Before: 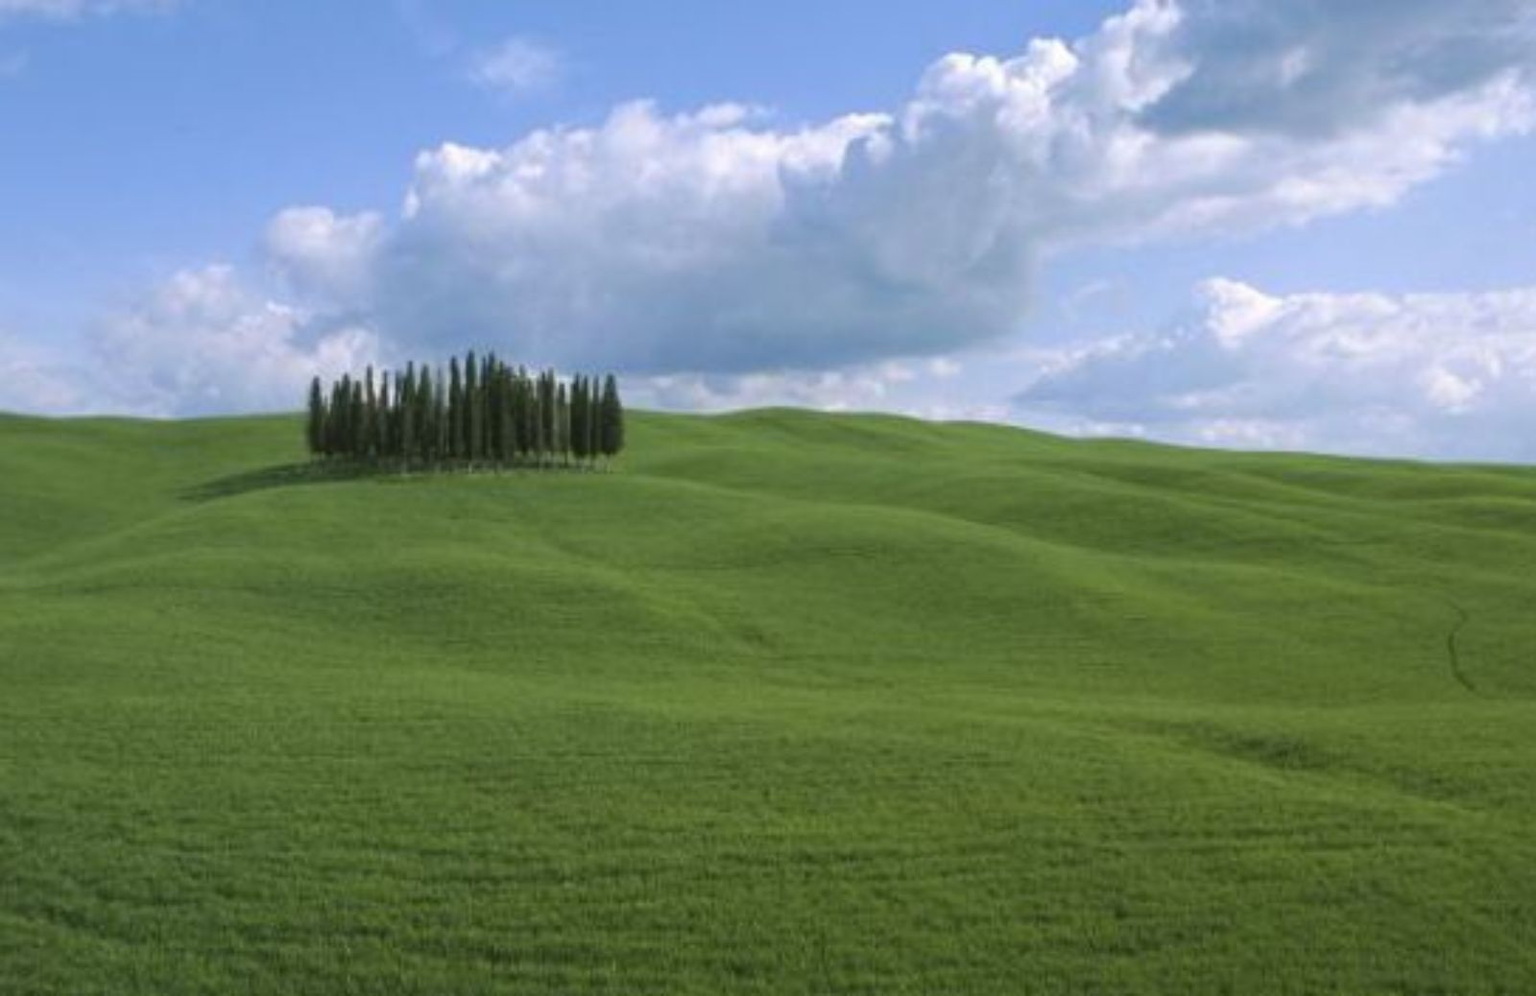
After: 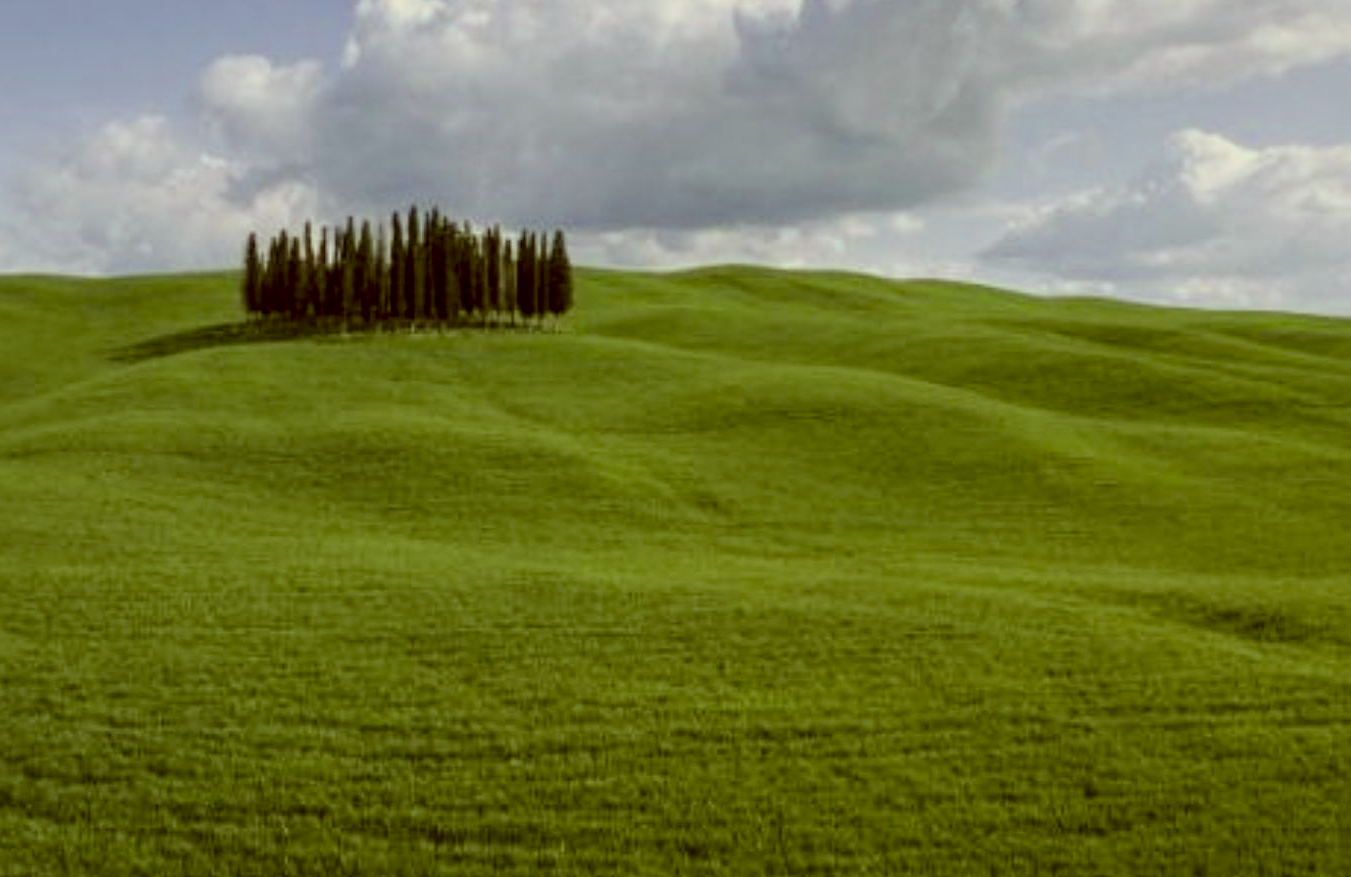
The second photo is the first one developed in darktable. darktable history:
filmic rgb: black relative exposure -7.65 EV, white relative exposure 4.56 EV, hardness 3.61
crop and rotate: left 4.842%, top 15.51%, right 10.668%
color correction: highlights a* -5.94, highlights b* 9.48, shadows a* 10.12, shadows b* 23.94
local contrast: detail 150%
